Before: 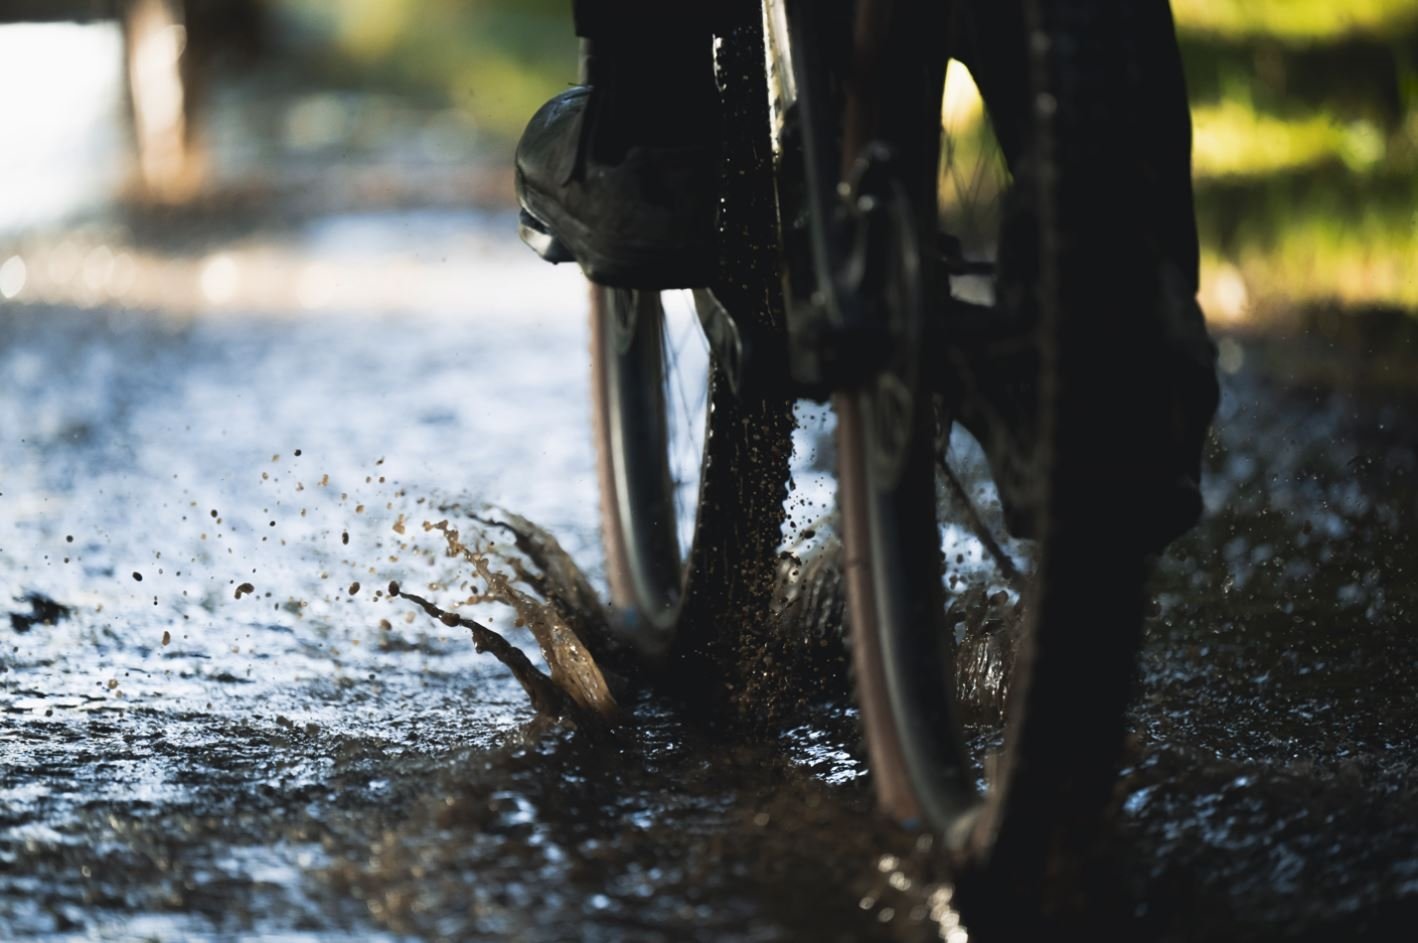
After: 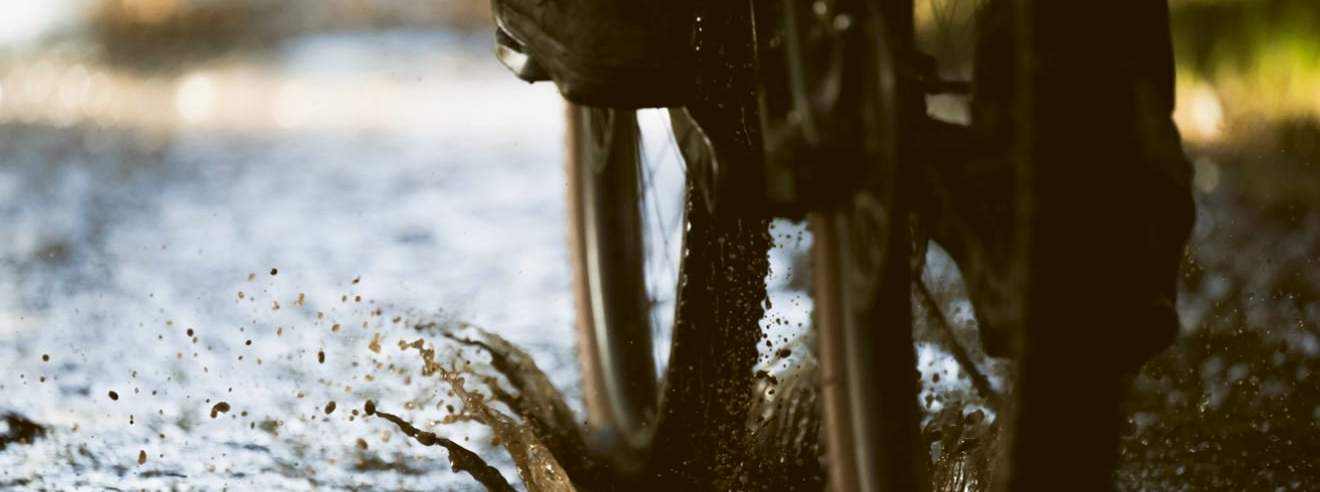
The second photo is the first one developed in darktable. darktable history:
color correction: highlights a* -0.482, highlights b* 0.161, shadows a* 4.66, shadows b* 20.72
crop: left 1.744%, top 19.225%, right 5.069%, bottom 28.357%
